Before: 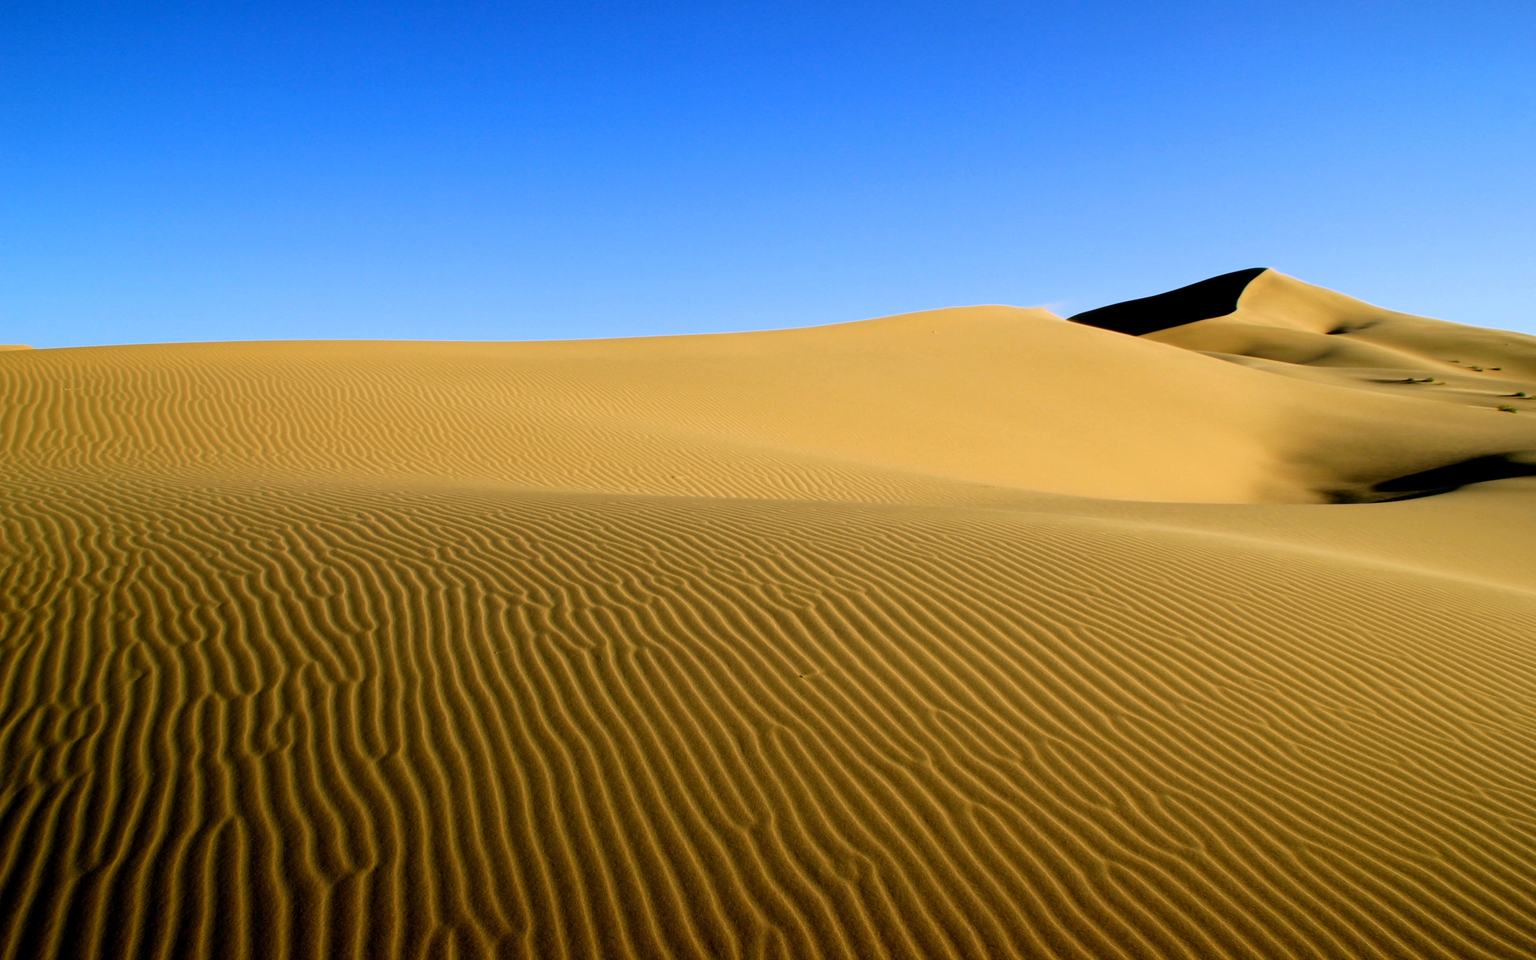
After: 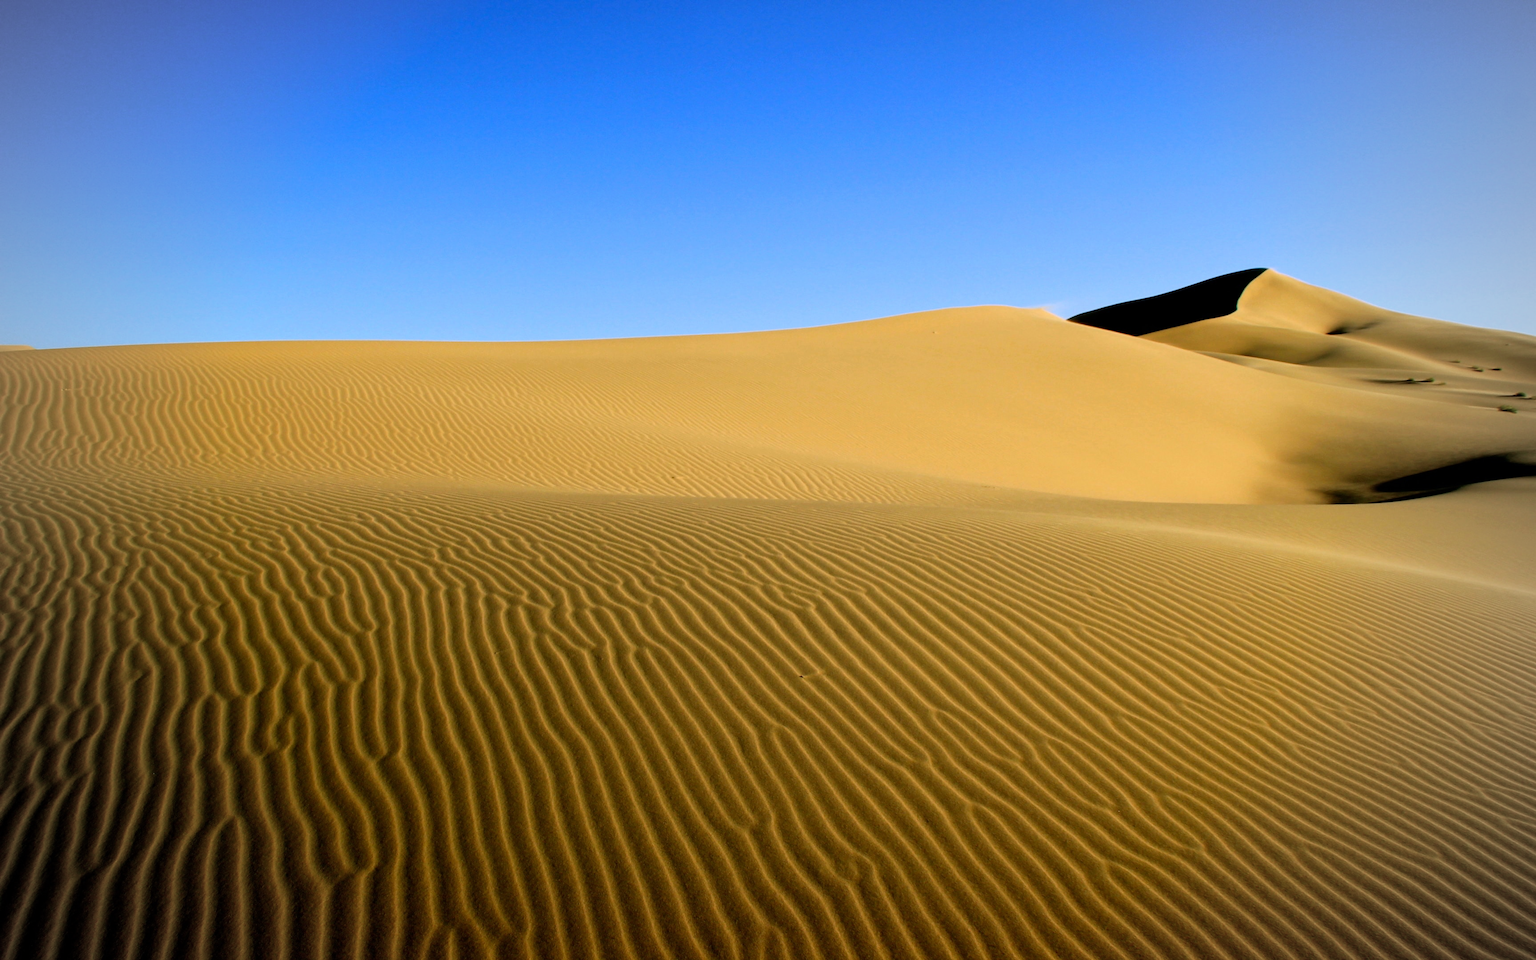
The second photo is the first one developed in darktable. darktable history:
vignetting: fall-off start 71.36%, brightness -0.334
